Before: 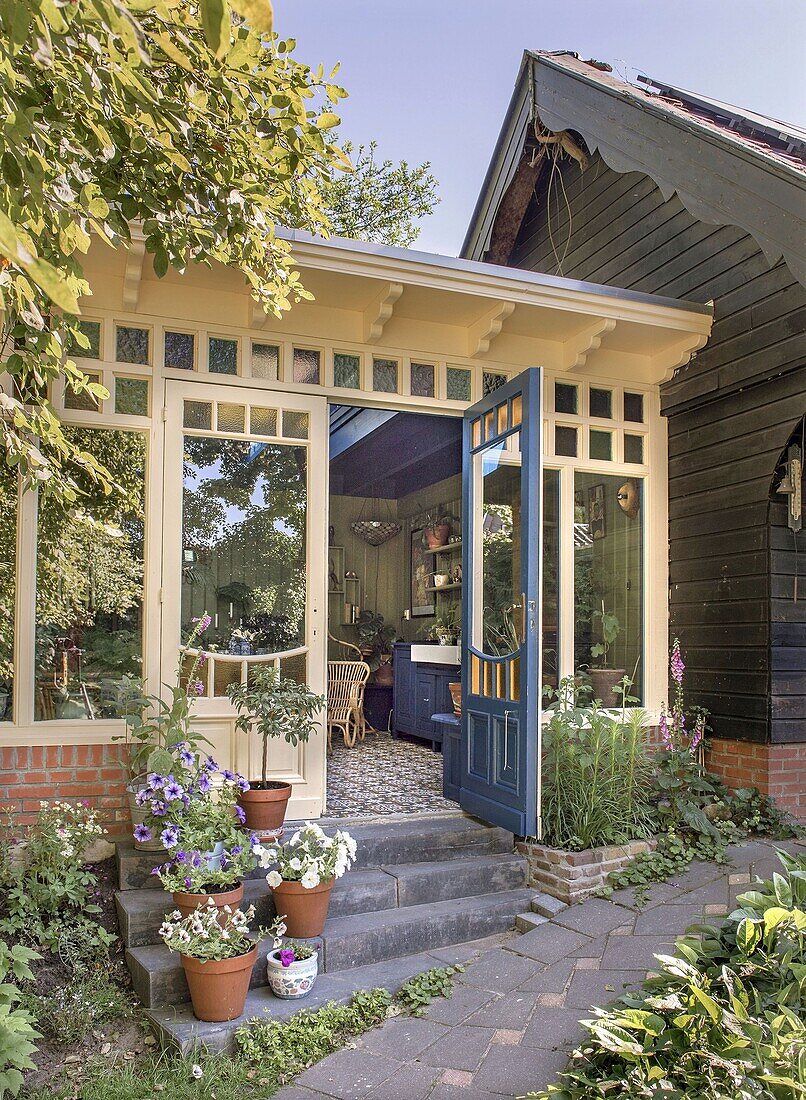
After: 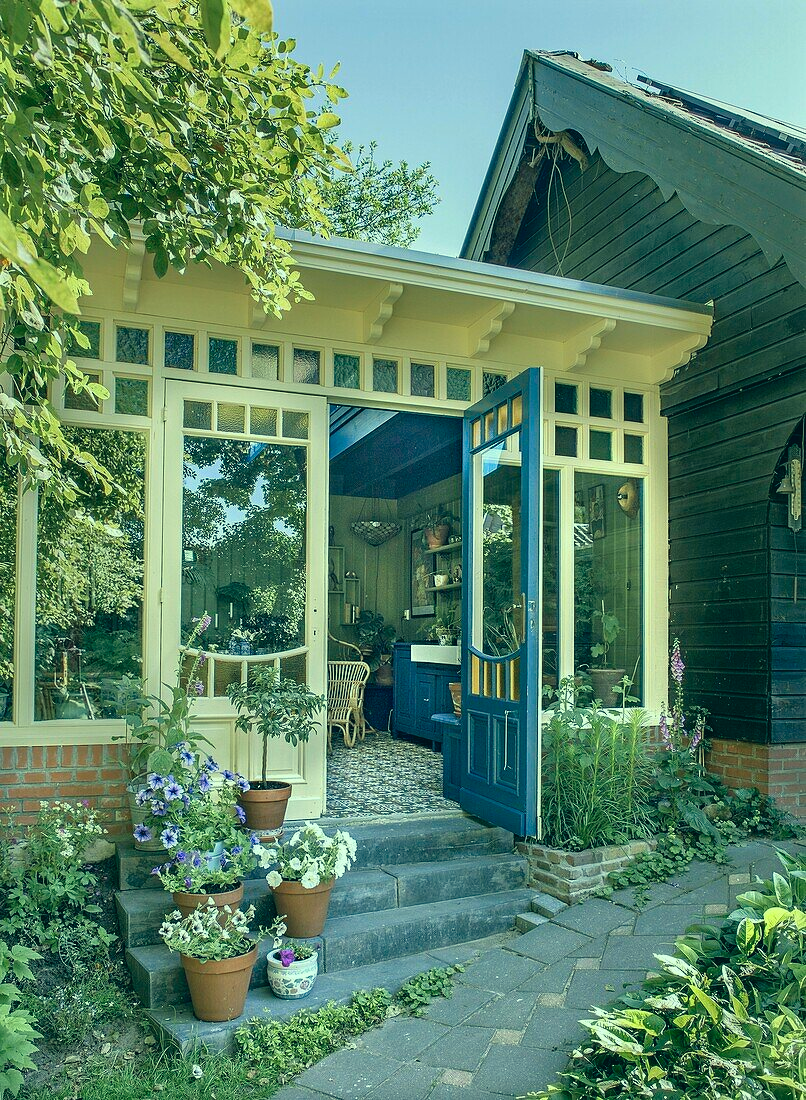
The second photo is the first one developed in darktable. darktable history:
color correction: highlights a* -19.78, highlights b* 9.8, shadows a* -19.96, shadows b* -10.29
